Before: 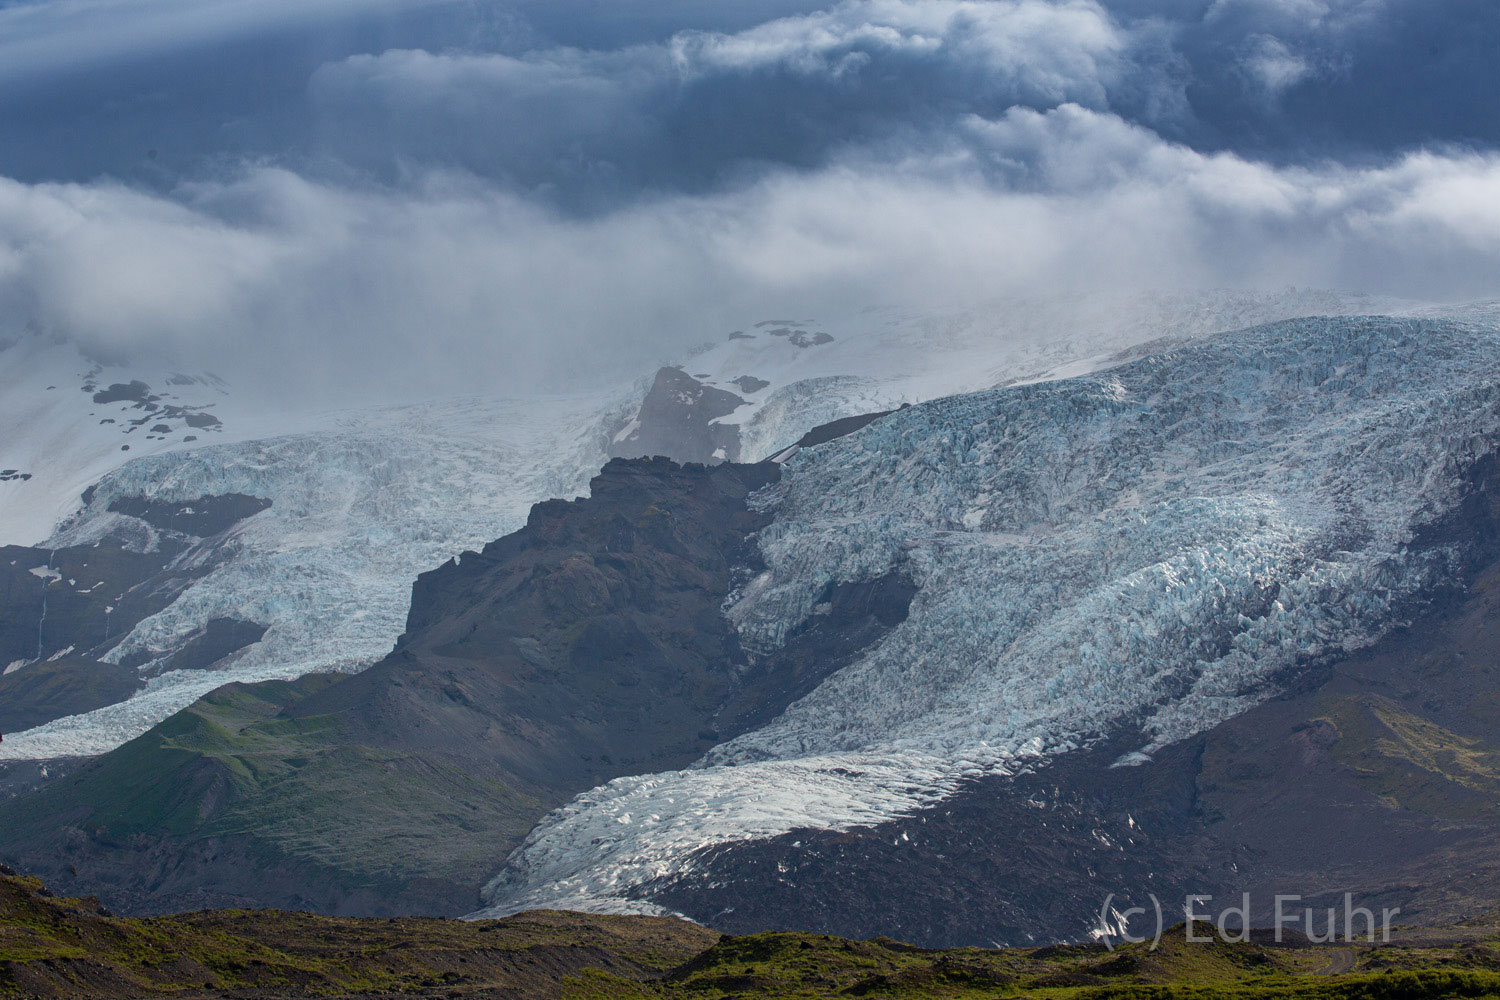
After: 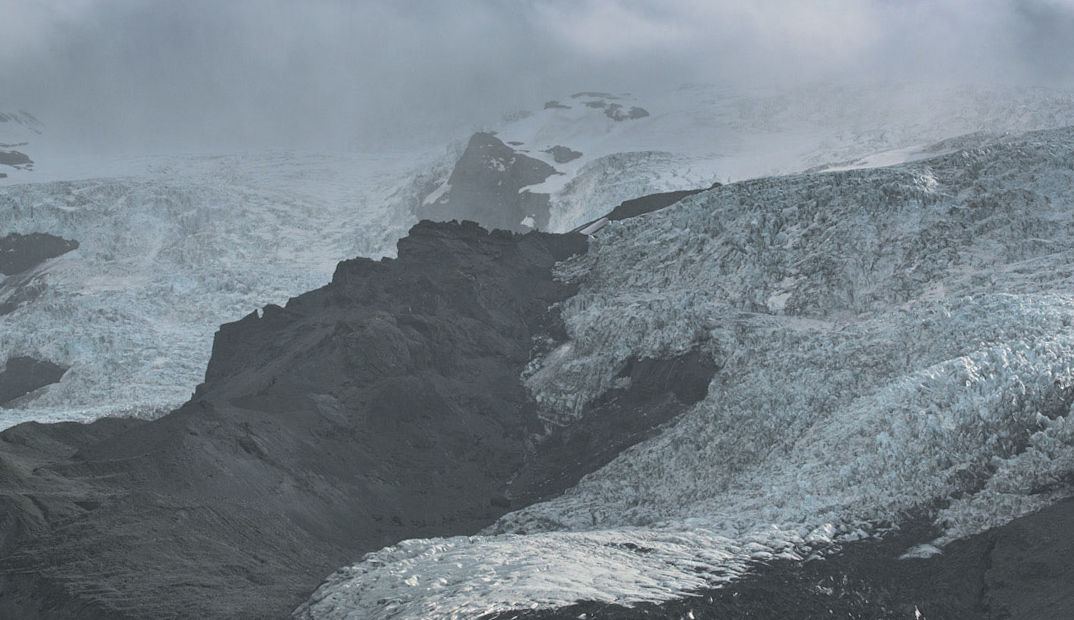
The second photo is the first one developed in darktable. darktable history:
crop and rotate: angle -3.37°, left 9.79%, top 20.73%, right 12.42%, bottom 11.82%
split-toning: shadows › hue 190.8°, shadows › saturation 0.05, highlights › hue 54°, highlights › saturation 0.05, compress 0%
